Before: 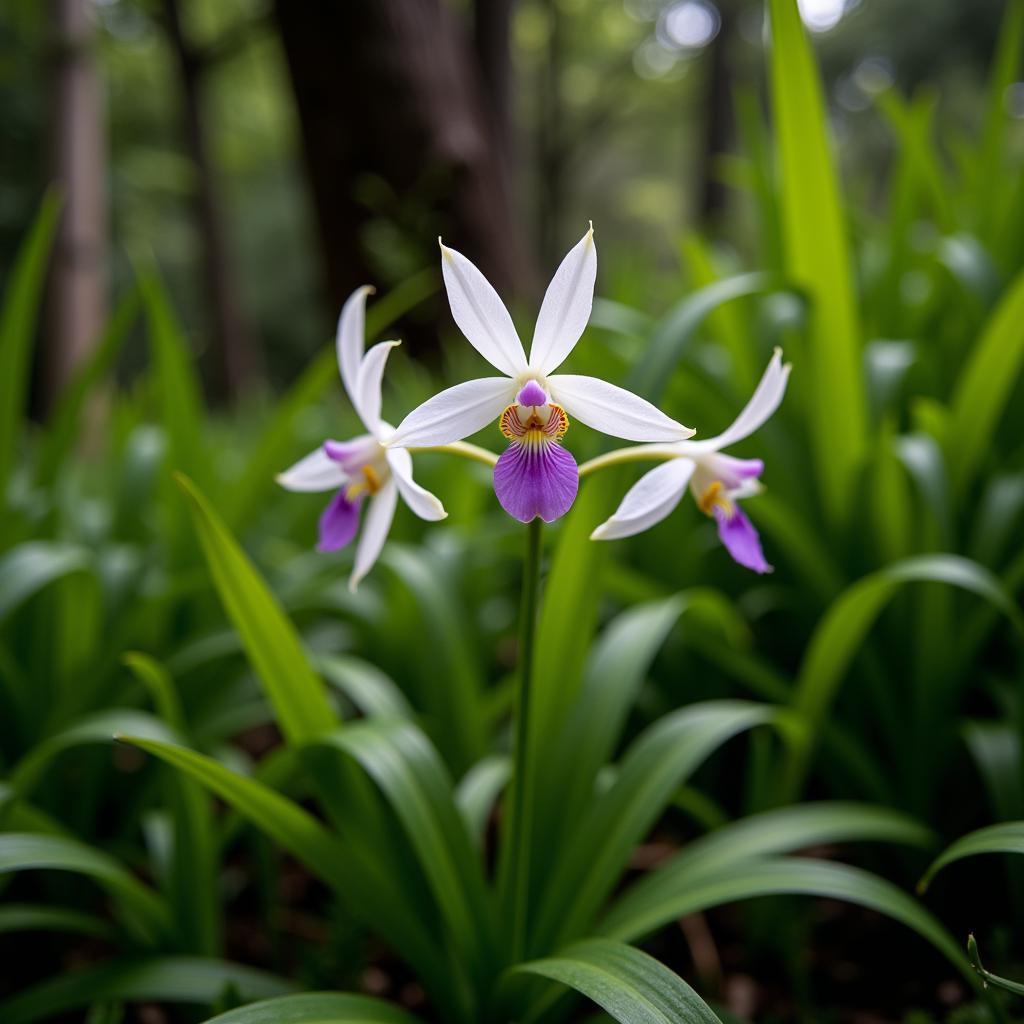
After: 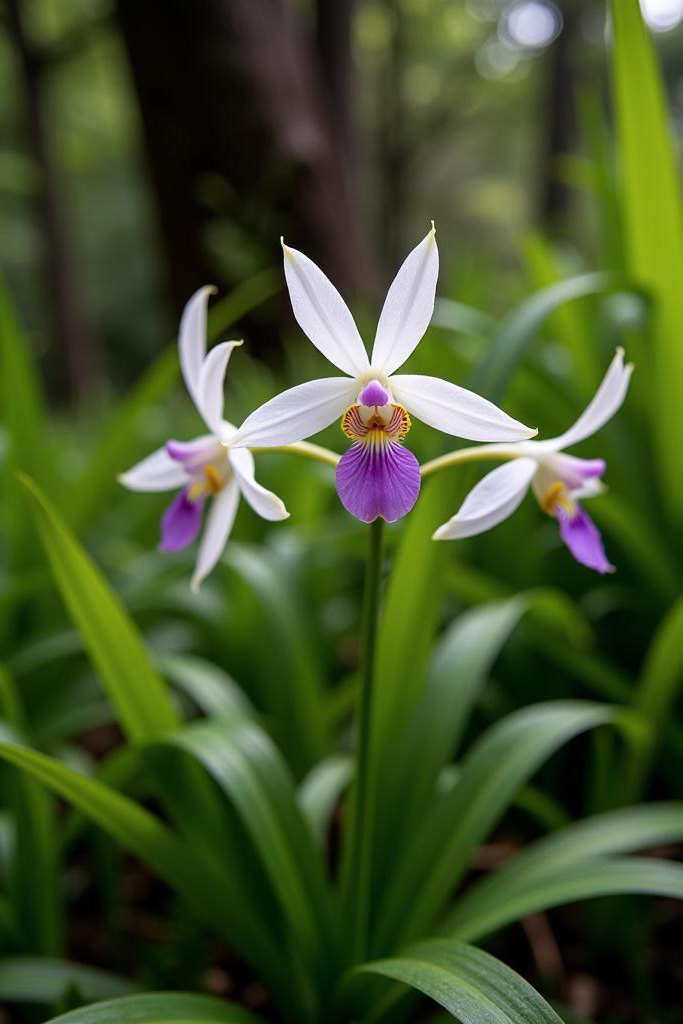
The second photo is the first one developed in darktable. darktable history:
color balance: output saturation 98.5%
crop and rotate: left 15.446%, right 17.836%
